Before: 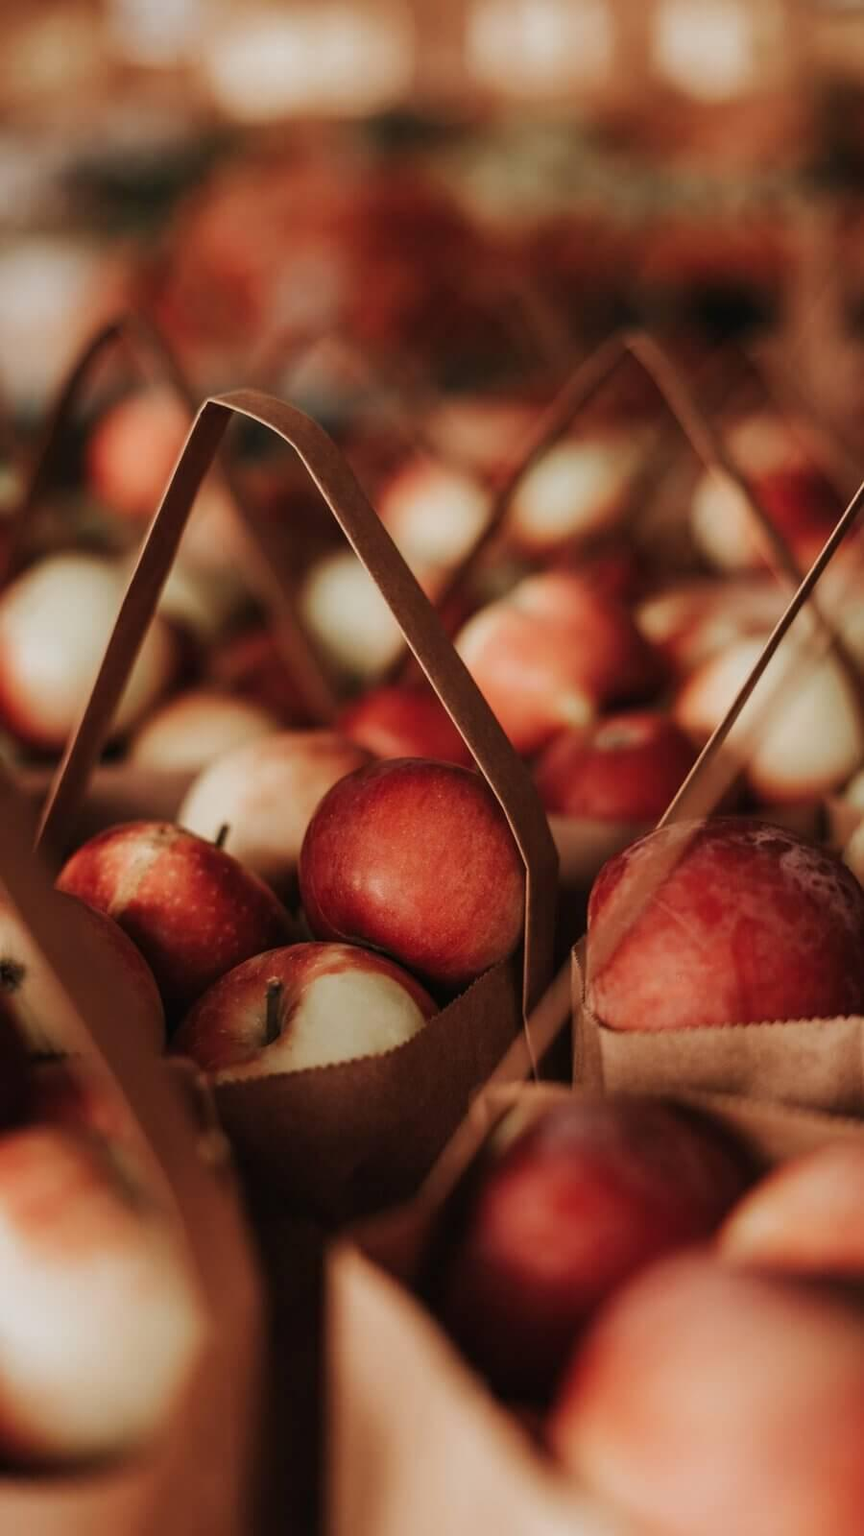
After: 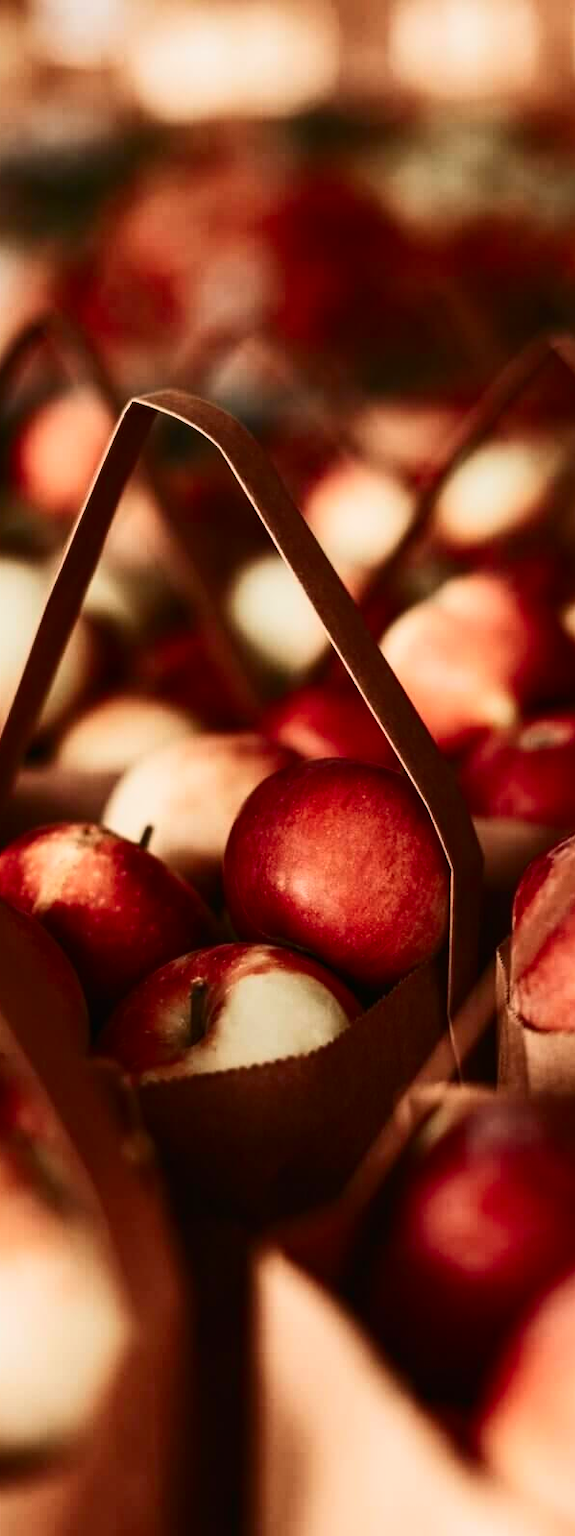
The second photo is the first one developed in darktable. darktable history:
contrast brightness saturation: contrast 0.4, brightness 0.1, saturation 0.21
crop and rotate: left 8.786%, right 24.548%
